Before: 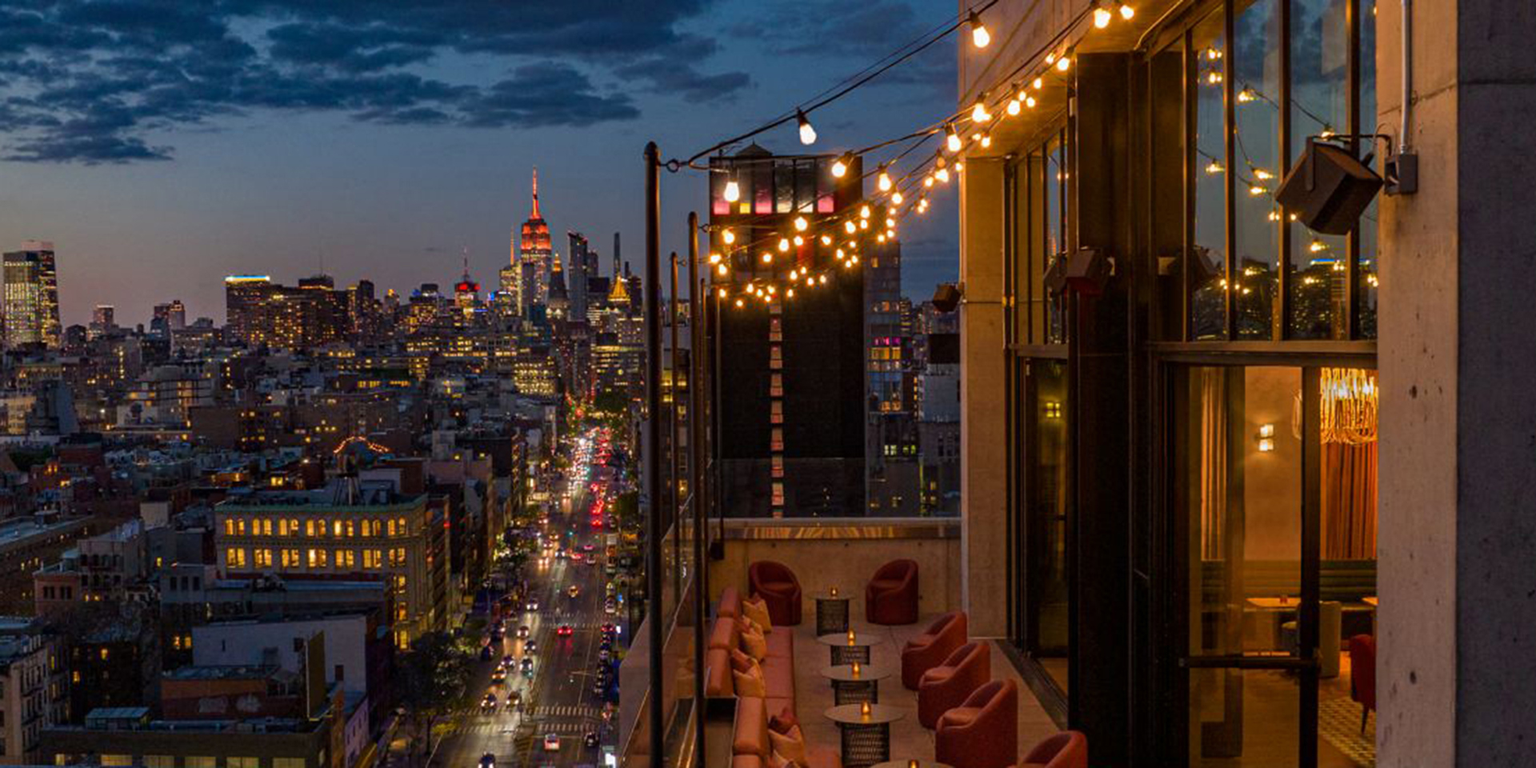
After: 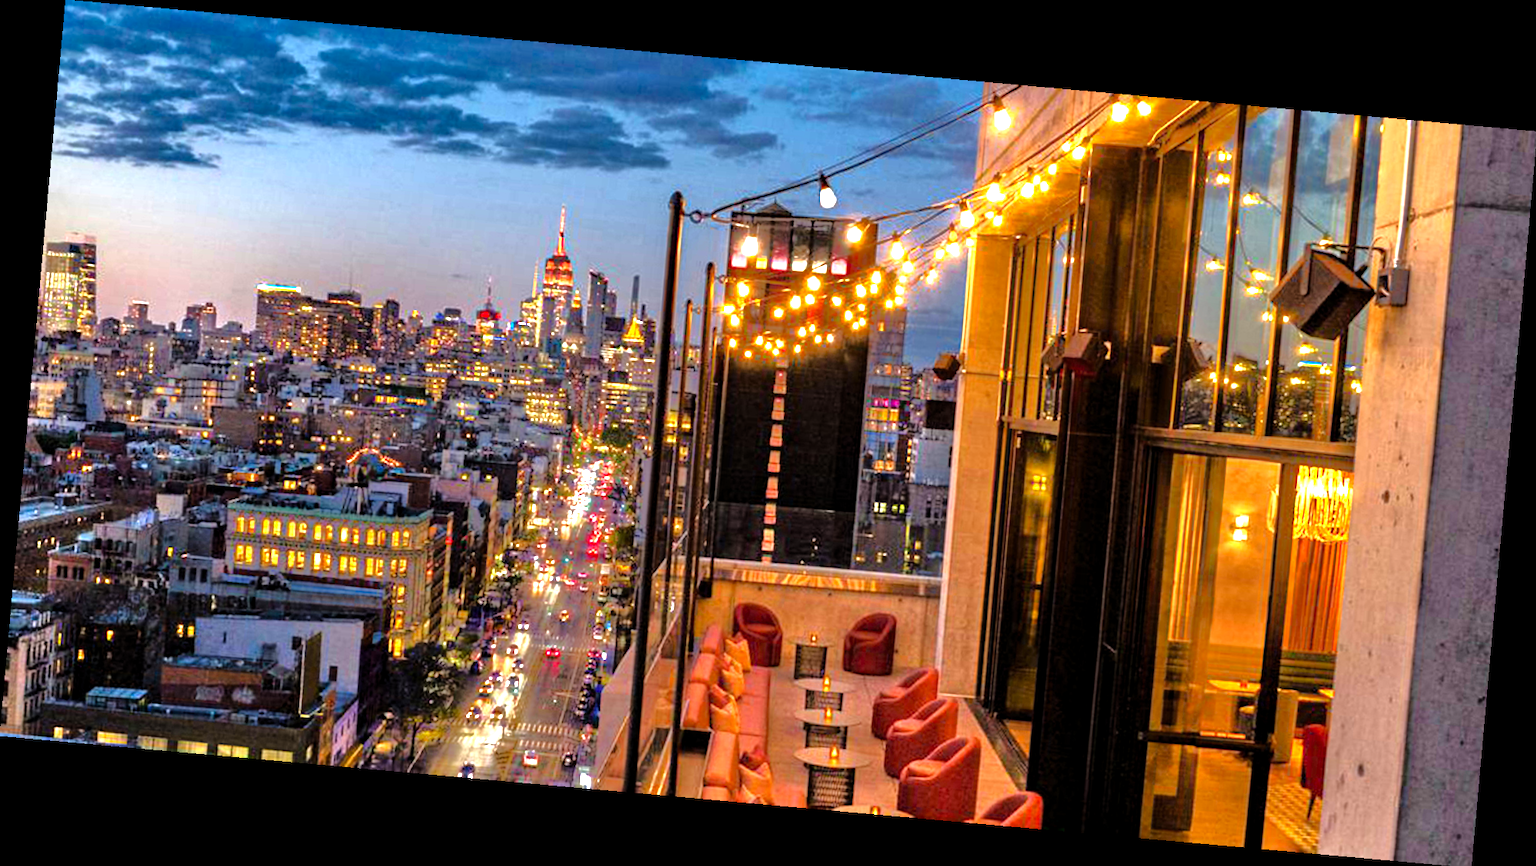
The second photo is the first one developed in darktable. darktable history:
rotate and perspective: rotation 5.12°, automatic cropping off
exposure: exposure 0.766 EV, compensate highlight preservation false
levels: levels [0.012, 0.367, 0.697]
tone equalizer: -8 EV -0.528 EV, -7 EV -0.319 EV, -6 EV -0.083 EV, -5 EV 0.413 EV, -4 EV 0.985 EV, -3 EV 0.791 EV, -2 EV -0.01 EV, -1 EV 0.14 EV, +0 EV -0.012 EV, smoothing 1
